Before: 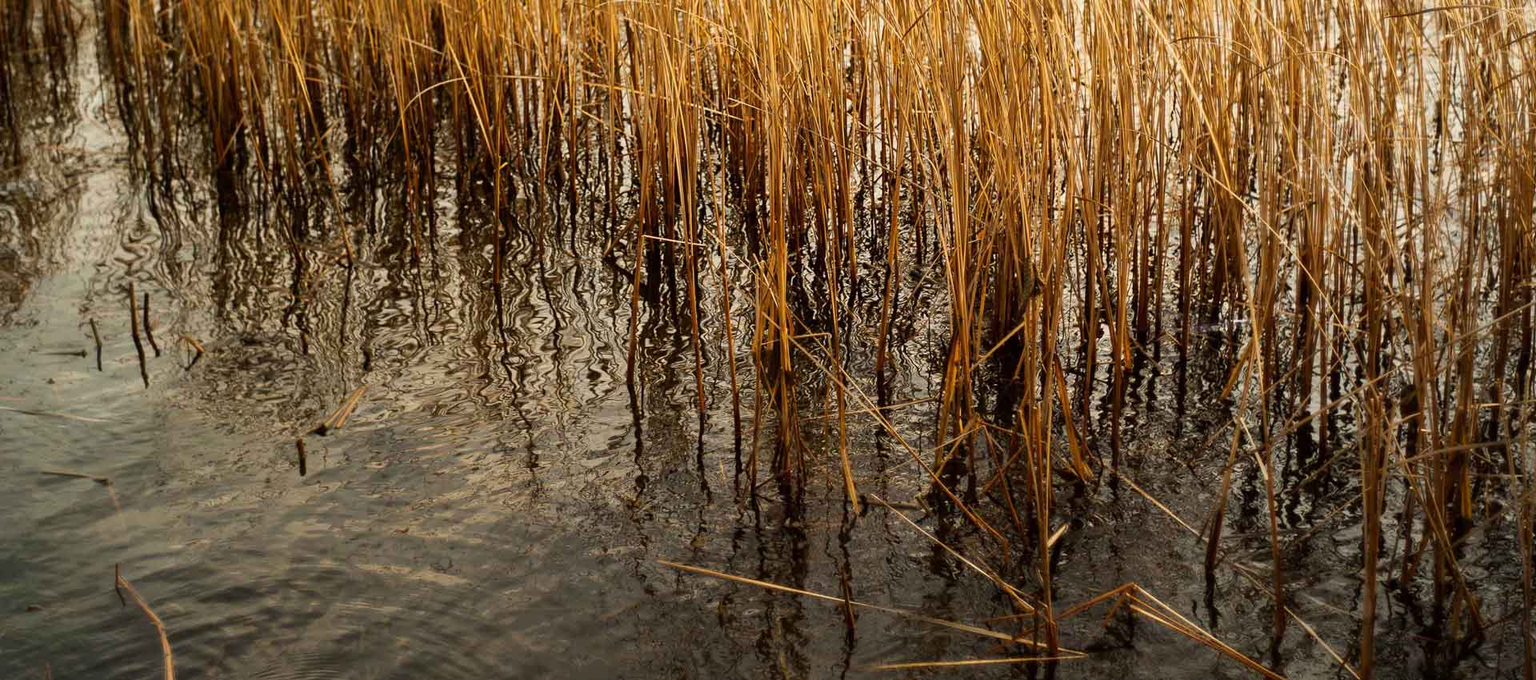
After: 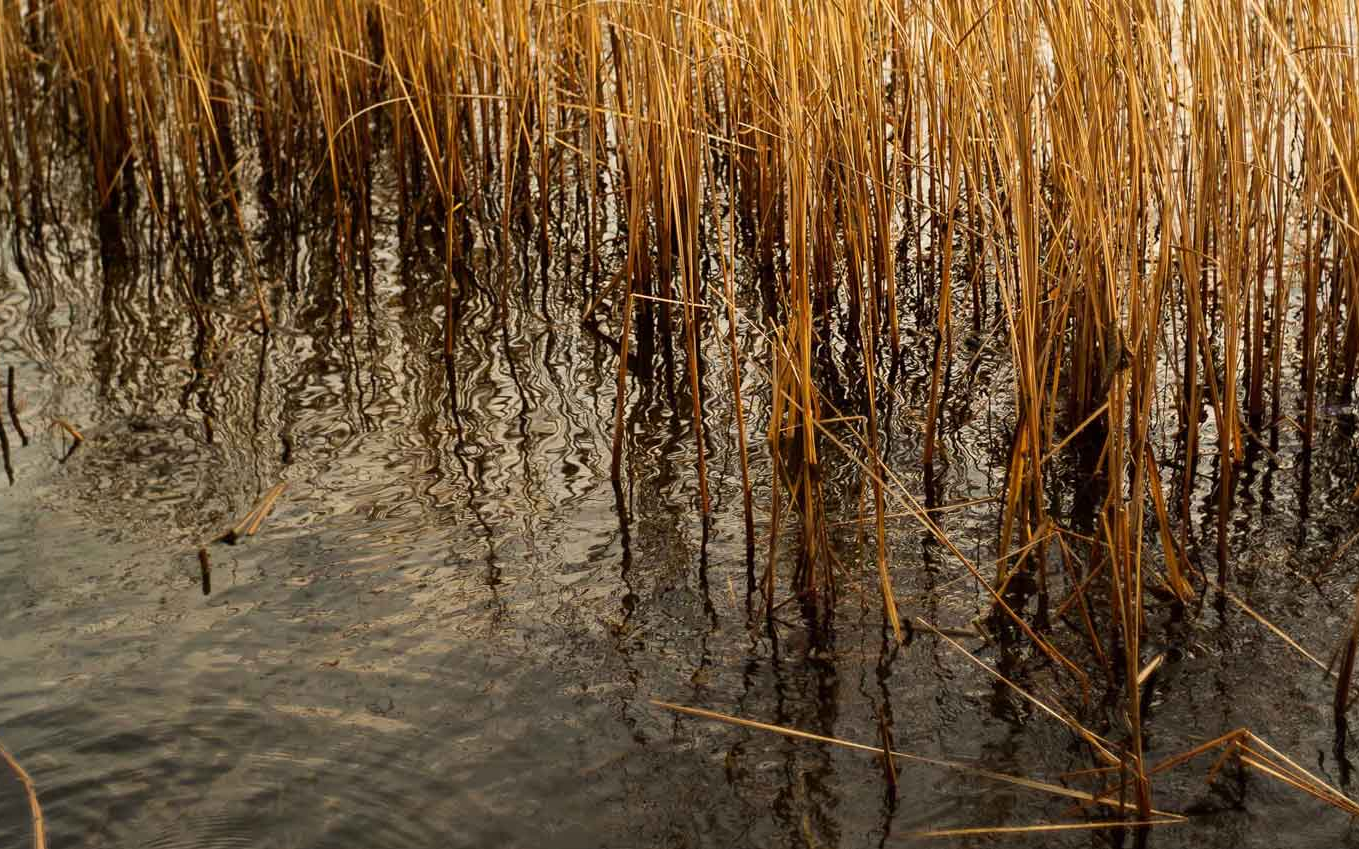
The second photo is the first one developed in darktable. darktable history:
crop and rotate: left 9.004%, right 20.179%
